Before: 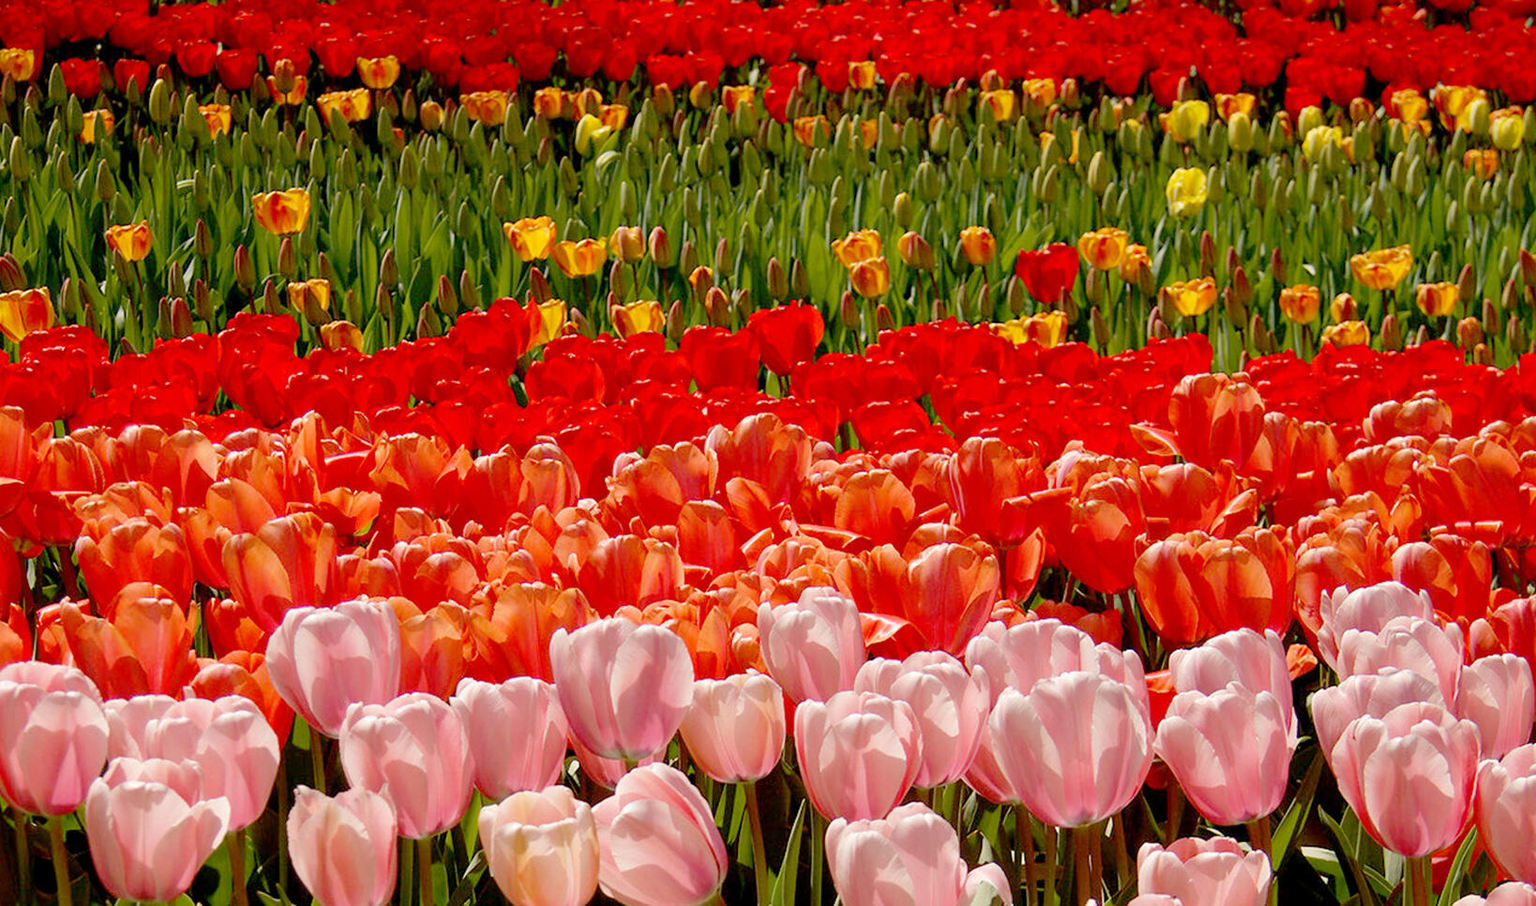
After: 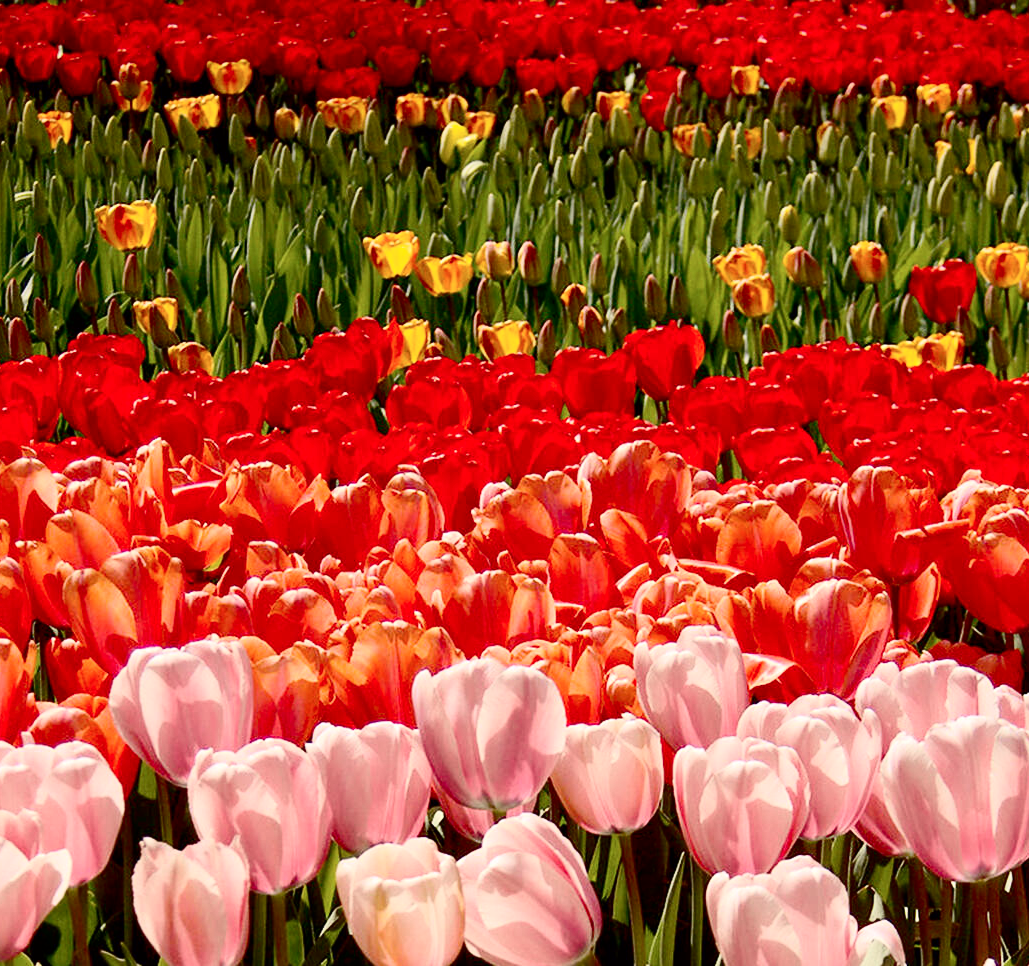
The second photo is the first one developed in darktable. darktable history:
crop: left 10.644%, right 26.528%
contrast brightness saturation: contrast 0.2, brightness -0.11, saturation 0.1
tone curve: curves: ch0 [(0, 0) (0.739, 0.837) (1, 1)]; ch1 [(0, 0) (0.226, 0.261) (0.383, 0.397) (0.462, 0.473) (0.498, 0.502) (0.521, 0.52) (0.578, 0.57) (1, 1)]; ch2 [(0, 0) (0.438, 0.456) (0.5, 0.5) (0.547, 0.557) (0.597, 0.58) (0.629, 0.603) (1, 1)], color space Lab, independent channels, preserve colors none
